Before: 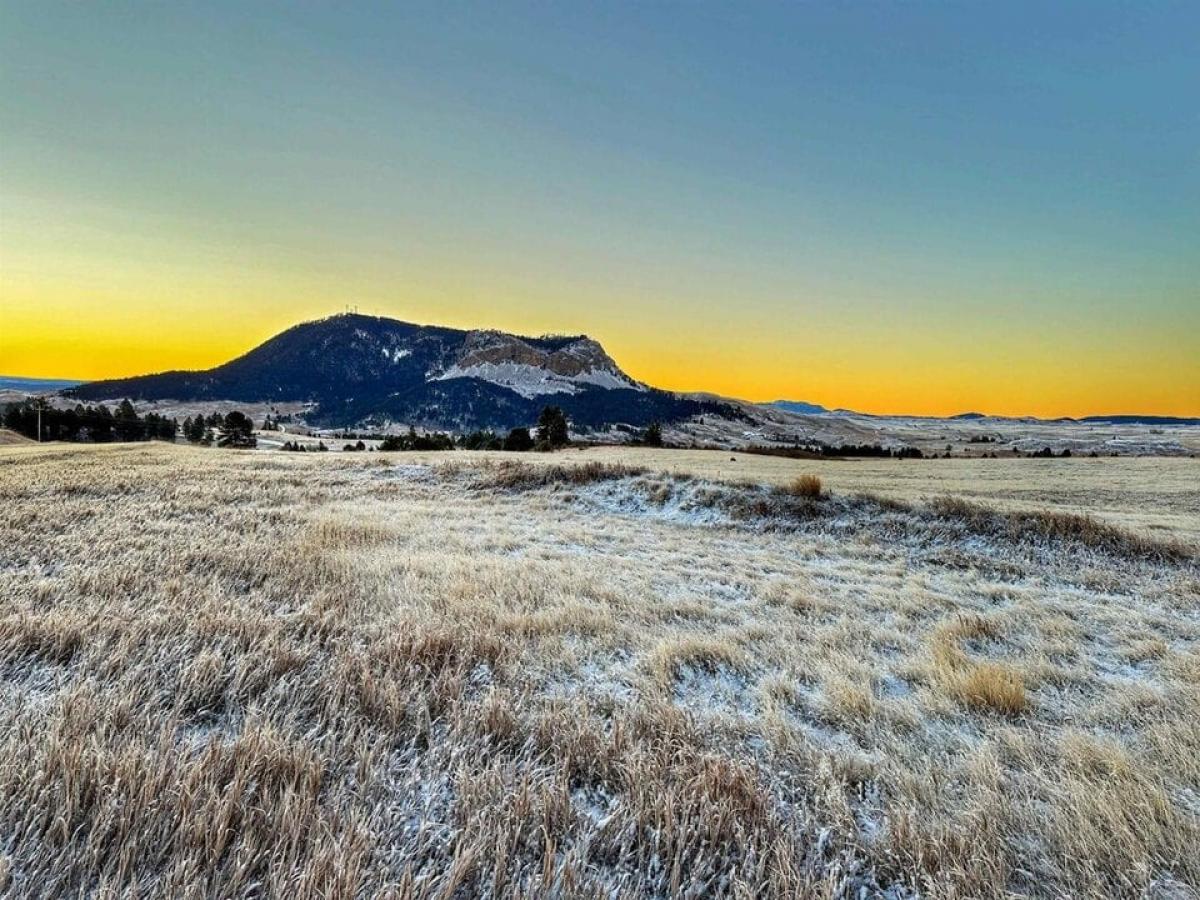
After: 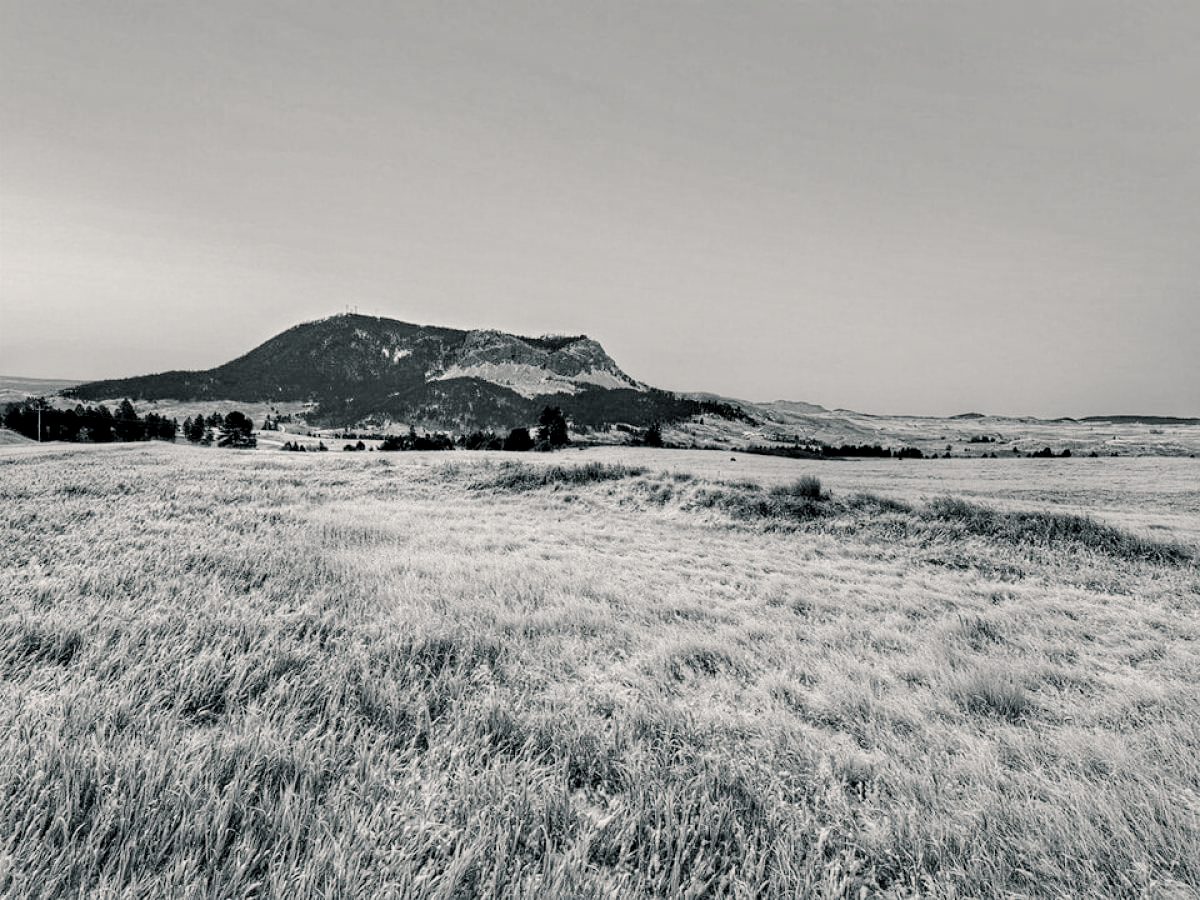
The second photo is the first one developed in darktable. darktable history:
velvia: strength 40%
tone curve: curves: ch0 [(0, 0) (0.003, 0.004) (0.011, 0.015) (0.025, 0.033) (0.044, 0.058) (0.069, 0.091) (0.1, 0.131) (0.136, 0.179) (0.177, 0.233) (0.224, 0.295) (0.277, 0.364) (0.335, 0.434) (0.399, 0.51) (0.468, 0.583) (0.543, 0.654) (0.623, 0.724) (0.709, 0.789) (0.801, 0.852) (0.898, 0.924) (1, 1)], preserve colors none
color calibration: output gray [0.18, 0.41, 0.41, 0], gray › normalize channels true, illuminant same as pipeline (D50), adaptation XYZ, x 0.346, y 0.359, gamut compression 0
color balance rgb: shadows lift › chroma 2%, shadows lift › hue 217.2°, power › hue 60°, highlights gain › chroma 1%, highlights gain › hue 69.6°, global offset › luminance -0.5%, perceptual saturation grading › global saturation 15%, global vibrance 15%
